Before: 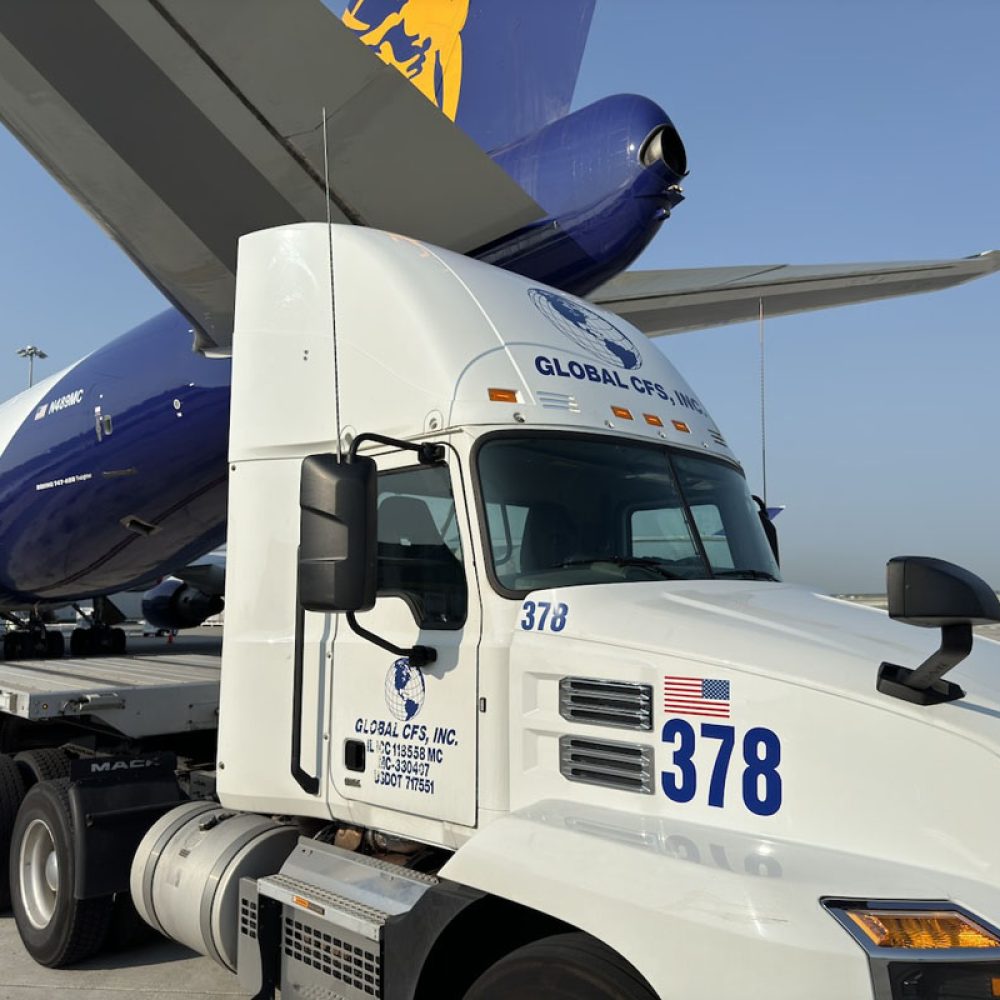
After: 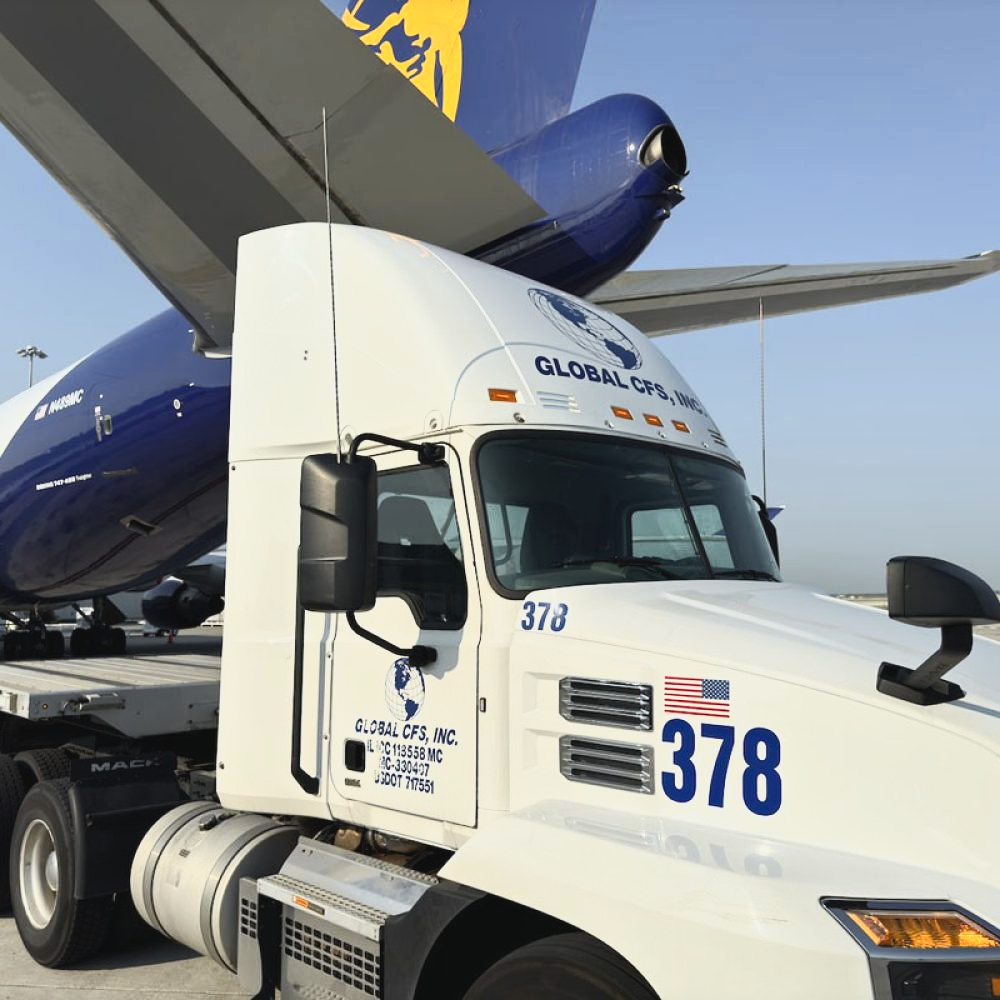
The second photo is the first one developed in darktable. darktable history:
tone curve: curves: ch0 [(0, 0.038) (0.193, 0.212) (0.461, 0.502) (0.629, 0.731) (0.838, 0.916) (1, 0.967)]; ch1 [(0, 0) (0.35, 0.356) (0.45, 0.453) (0.504, 0.503) (0.532, 0.524) (0.558, 0.559) (0.735, 0.762) (1, 1)]; ch2 [(0, 0) (0.281, 0.266) (0.456, 0.469) (0.5, 0.5) (0.533, 0.545) (0.606, 0.607) (0.646, 0.654) (1, 1)], color space Lab, independent channels, preserve colors none
exposure: exposure 0 EV, compensate highlight preservation false
